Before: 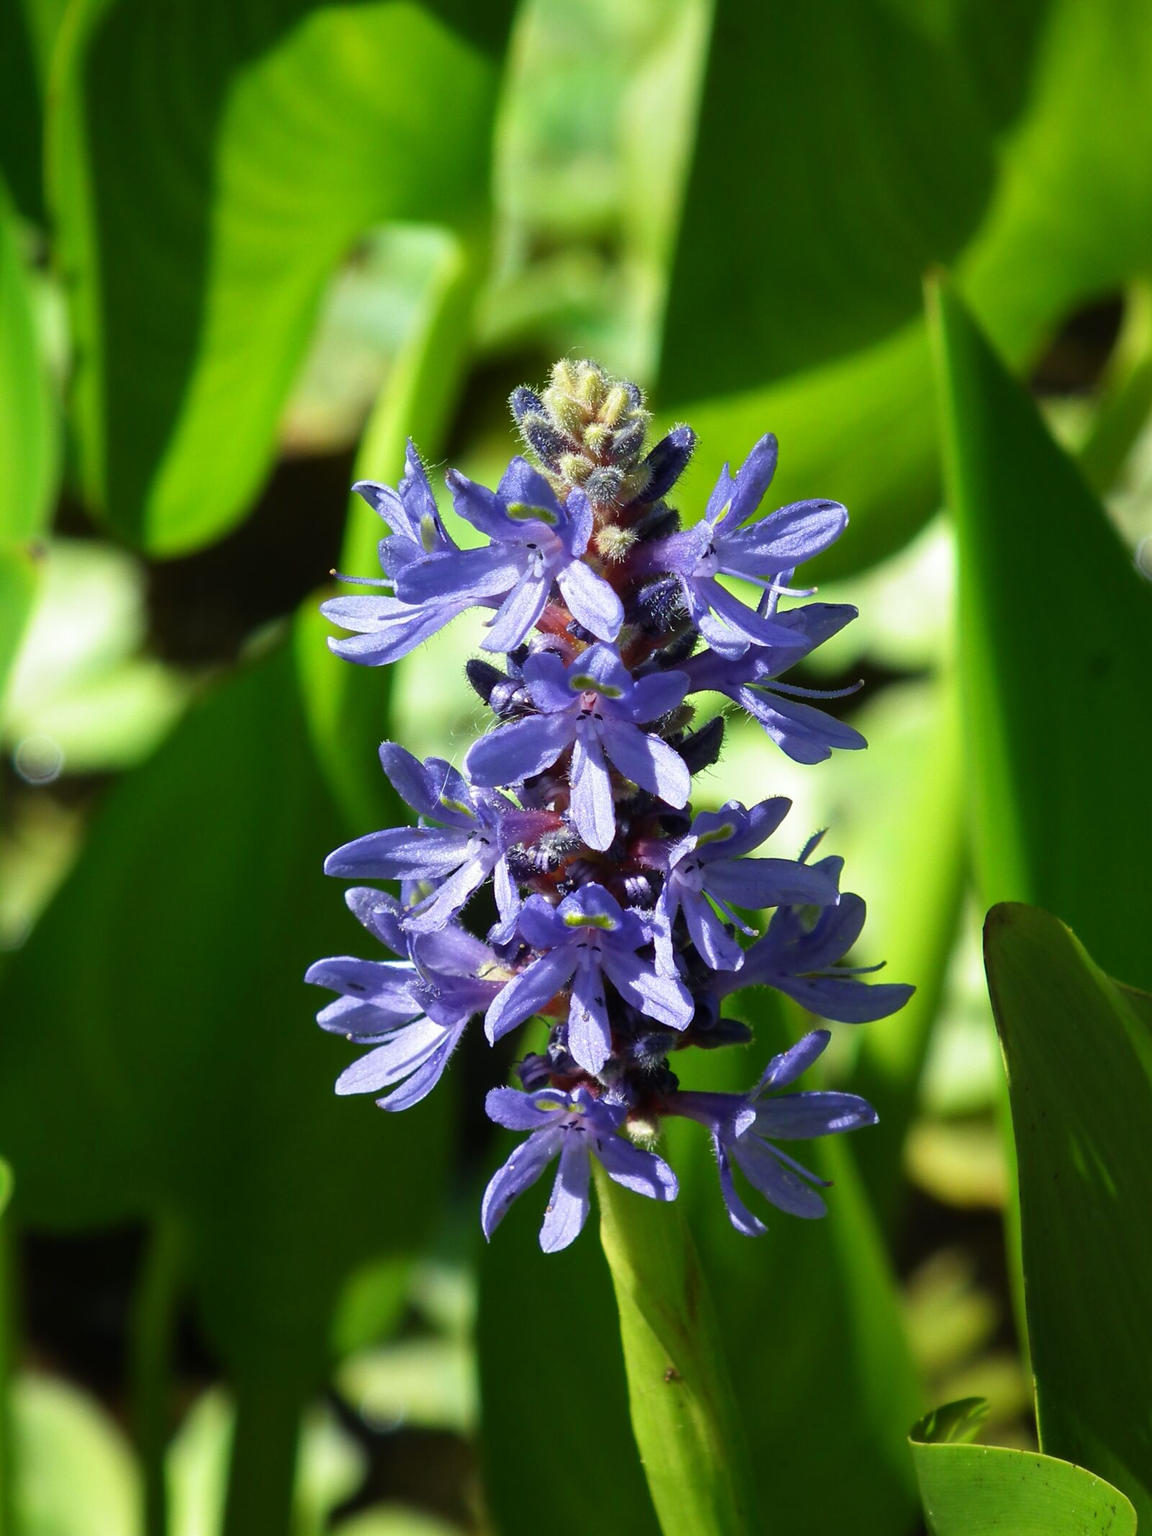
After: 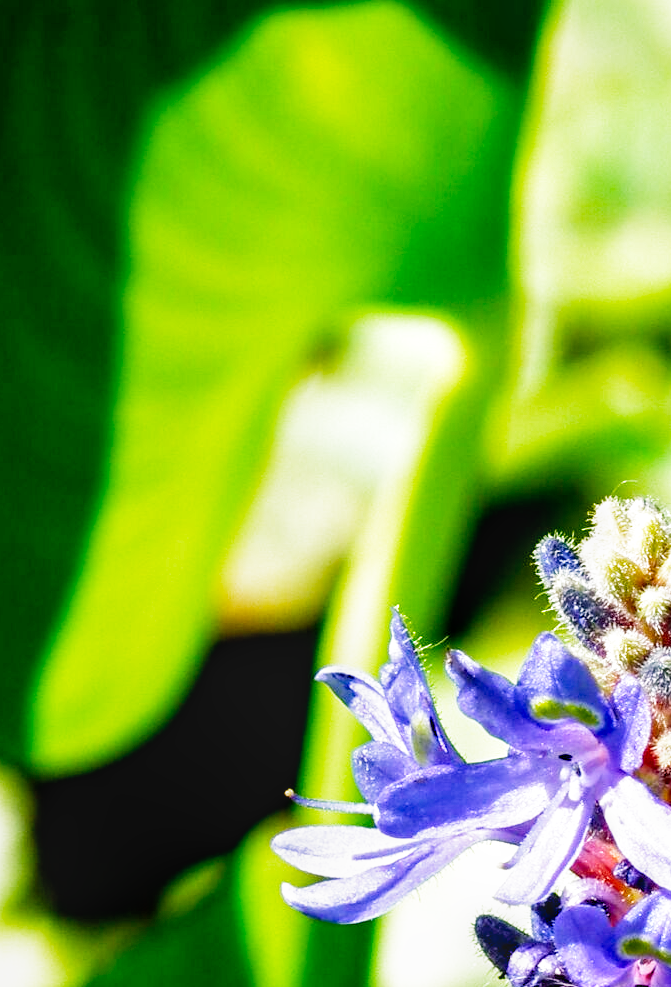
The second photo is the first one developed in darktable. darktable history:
filmic rgb: middle gray luminance 10%, black relative exposure -8.61 EV, white relative exposure 3.3 EV, threshold 6 EV, target black luminance 0%, hardness 5.2, latitude 44.69%, contrast 1.302, highlights saturation mix 5%, shadows ↔ highlights balance 24.64%, add noise in highlights 0, preserve chrominance no, color science v3 (2019), use custom middle-gray values true, iterations of high-quality reconstruction 0, contrast in highlights soft, enable highlight reconstruction true
crop and rotate: left 10.817%, top 0.062%, right 47.194%, bottom 53.626%
color balance rgb: shadows lift › chroma 2%, shadows lift › hue 217.2°, power › chroma 0.25%, power › hue 60°, highlights gain › chroma 1.5%, highlights gain › hue 309.6°, global offset › luminance -0.5%, perceptual saturation grading › global saturation 15%, global vibrance 20%
local contrast: on, module defaults
